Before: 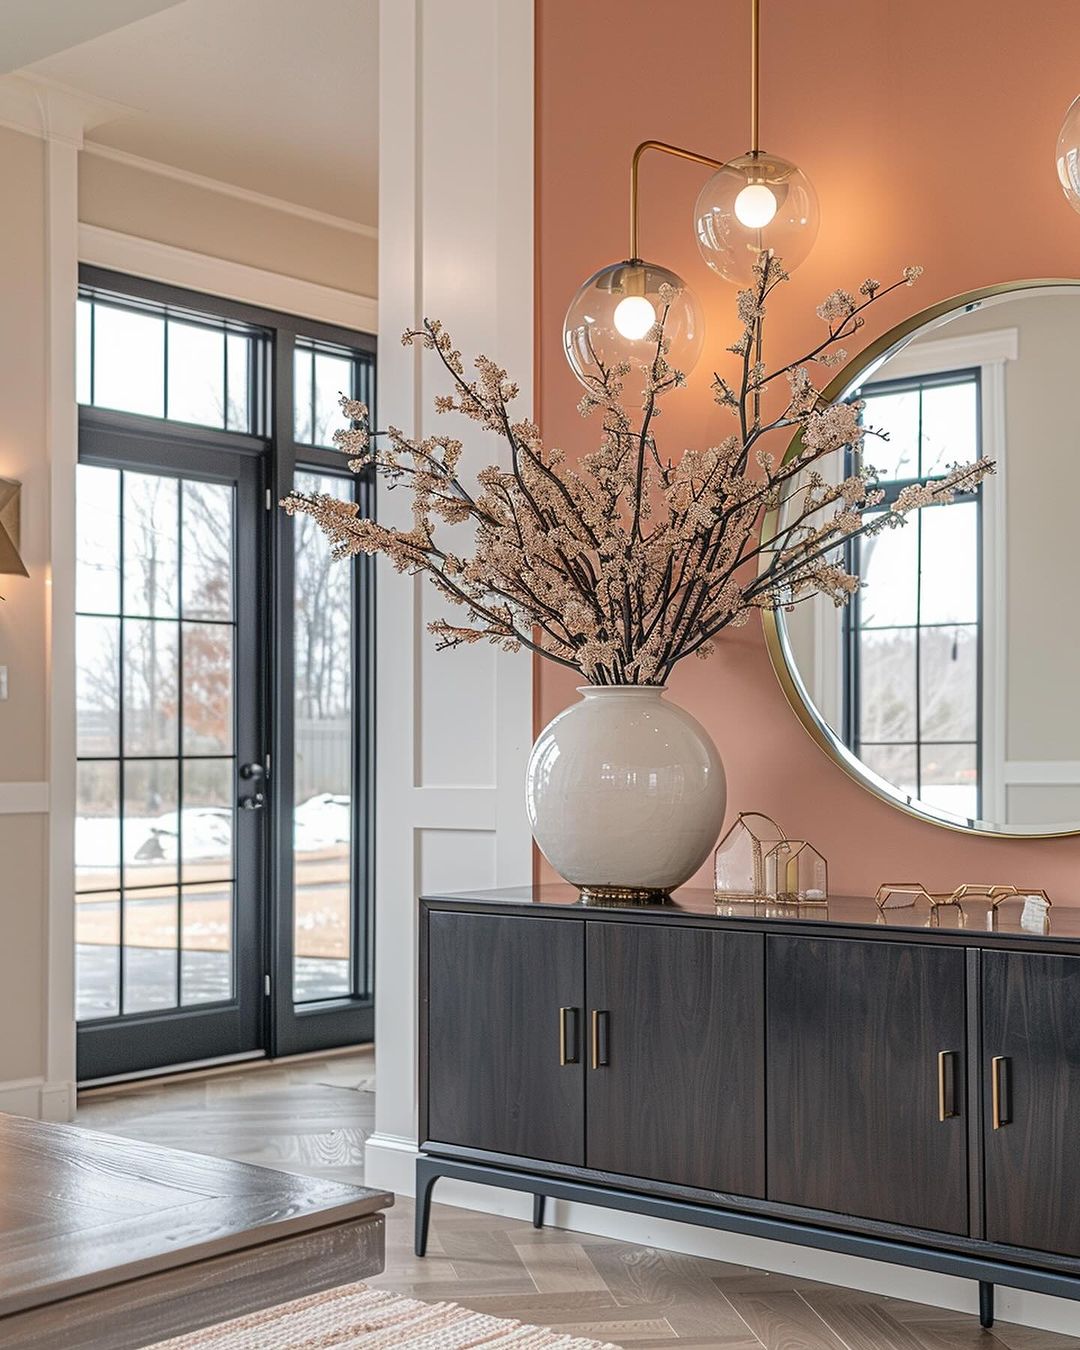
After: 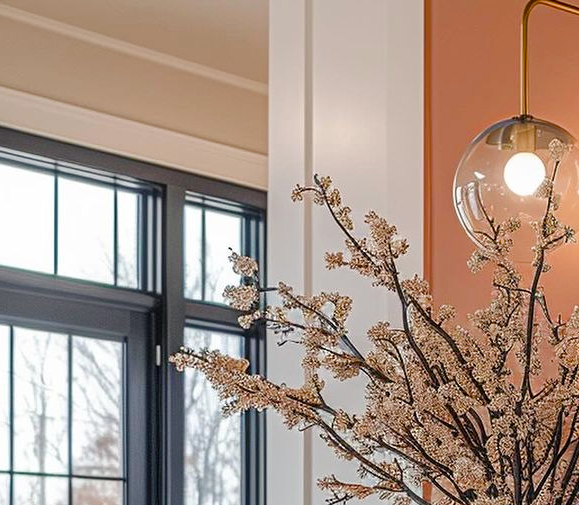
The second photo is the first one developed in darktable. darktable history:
crop: left 10.229%, top 10.675%, right 36.099%, bottom 51.865%
color balance rgb: shadows lift › chroma 1.636%, shadows lift › hue 259.19°, perceptual saturation grading › global saturation 0.722%, perceptual saturation grading › highlights -18.109%, perceptual saturation grading › mid-tones 33.218%, perceptual saturation grading › shadows 50.482%
